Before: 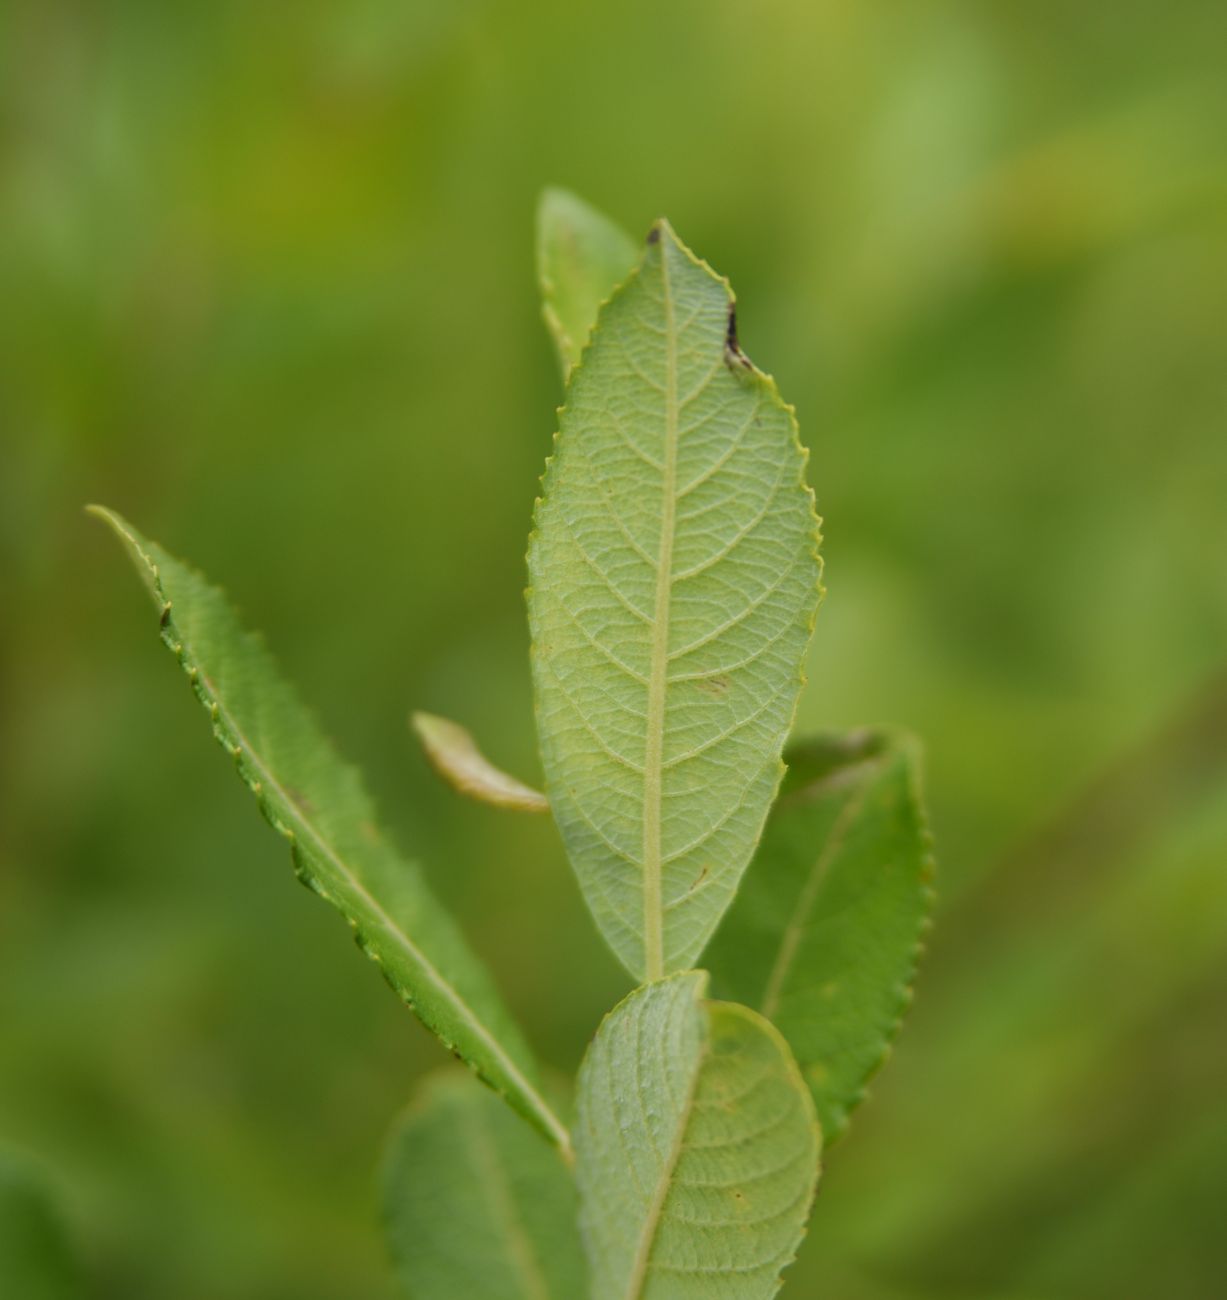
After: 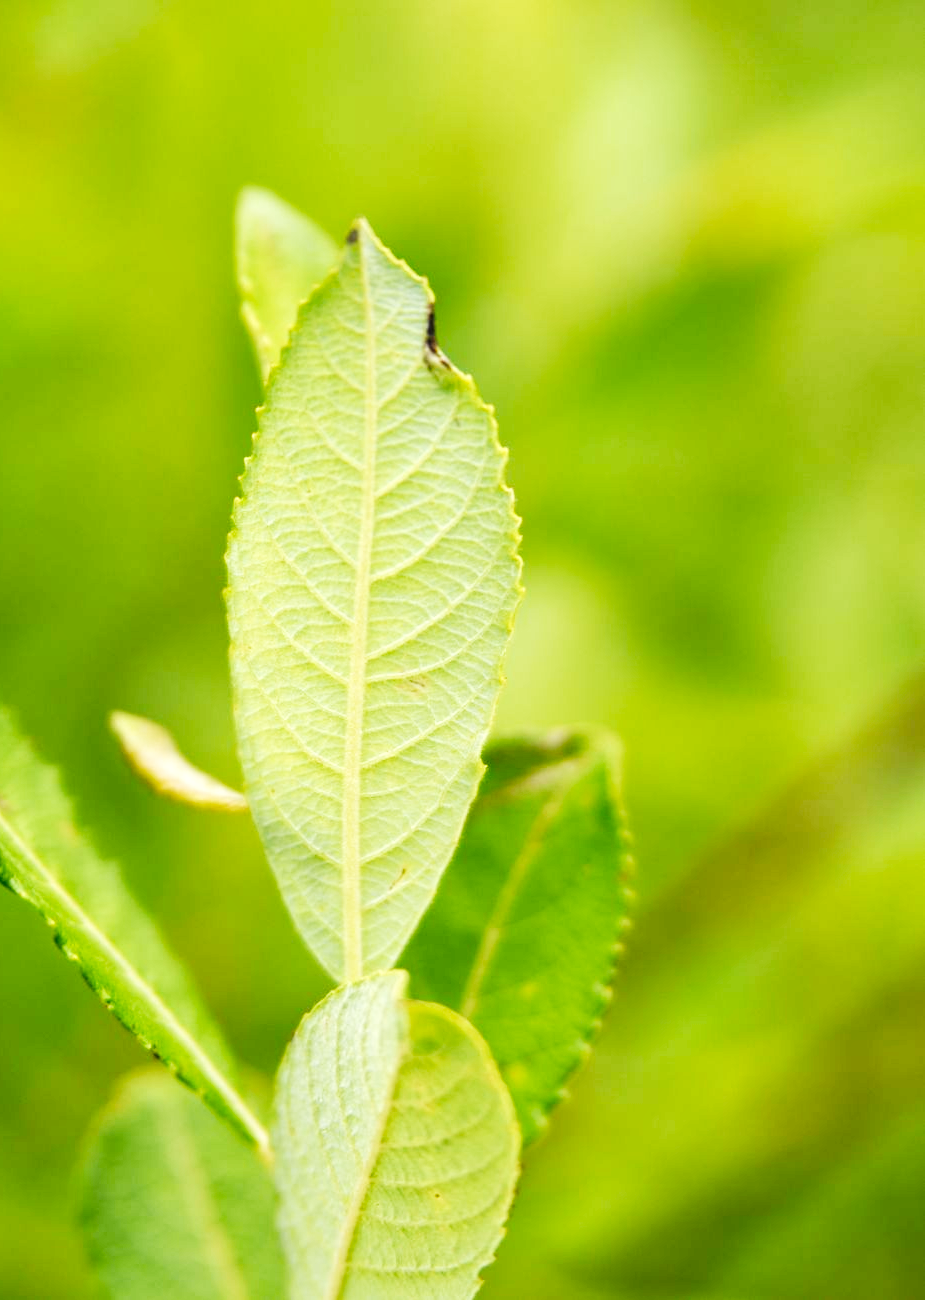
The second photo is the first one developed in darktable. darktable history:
base curve: curves: ch0 [(0, 0) (0.007, 0.004) (0.027, 0.03) (0.046, 0.07) (0.207, 0.54) (0.442, 0.872) (0.673, 0.972) (1, 1)], preserve colors none
local contrast: on, module defaults
crop and rotate: left 24.6%
